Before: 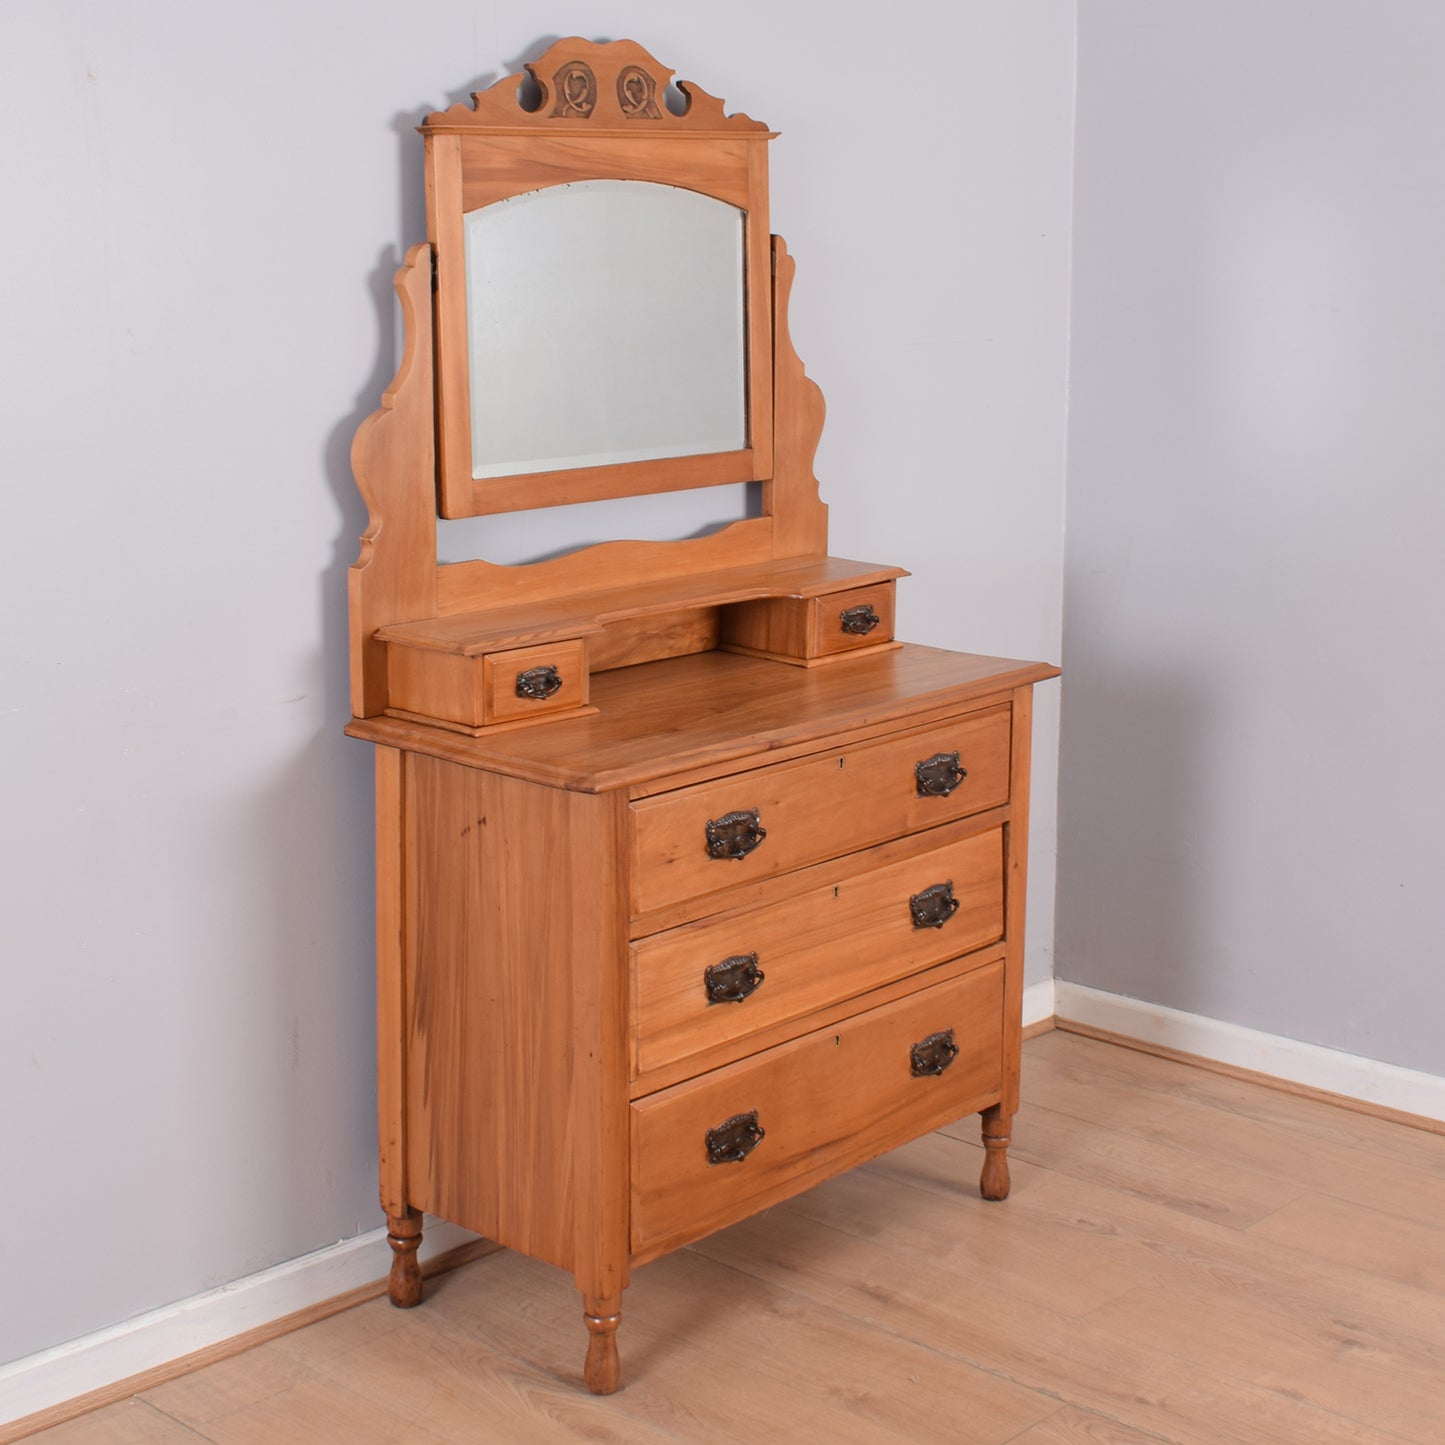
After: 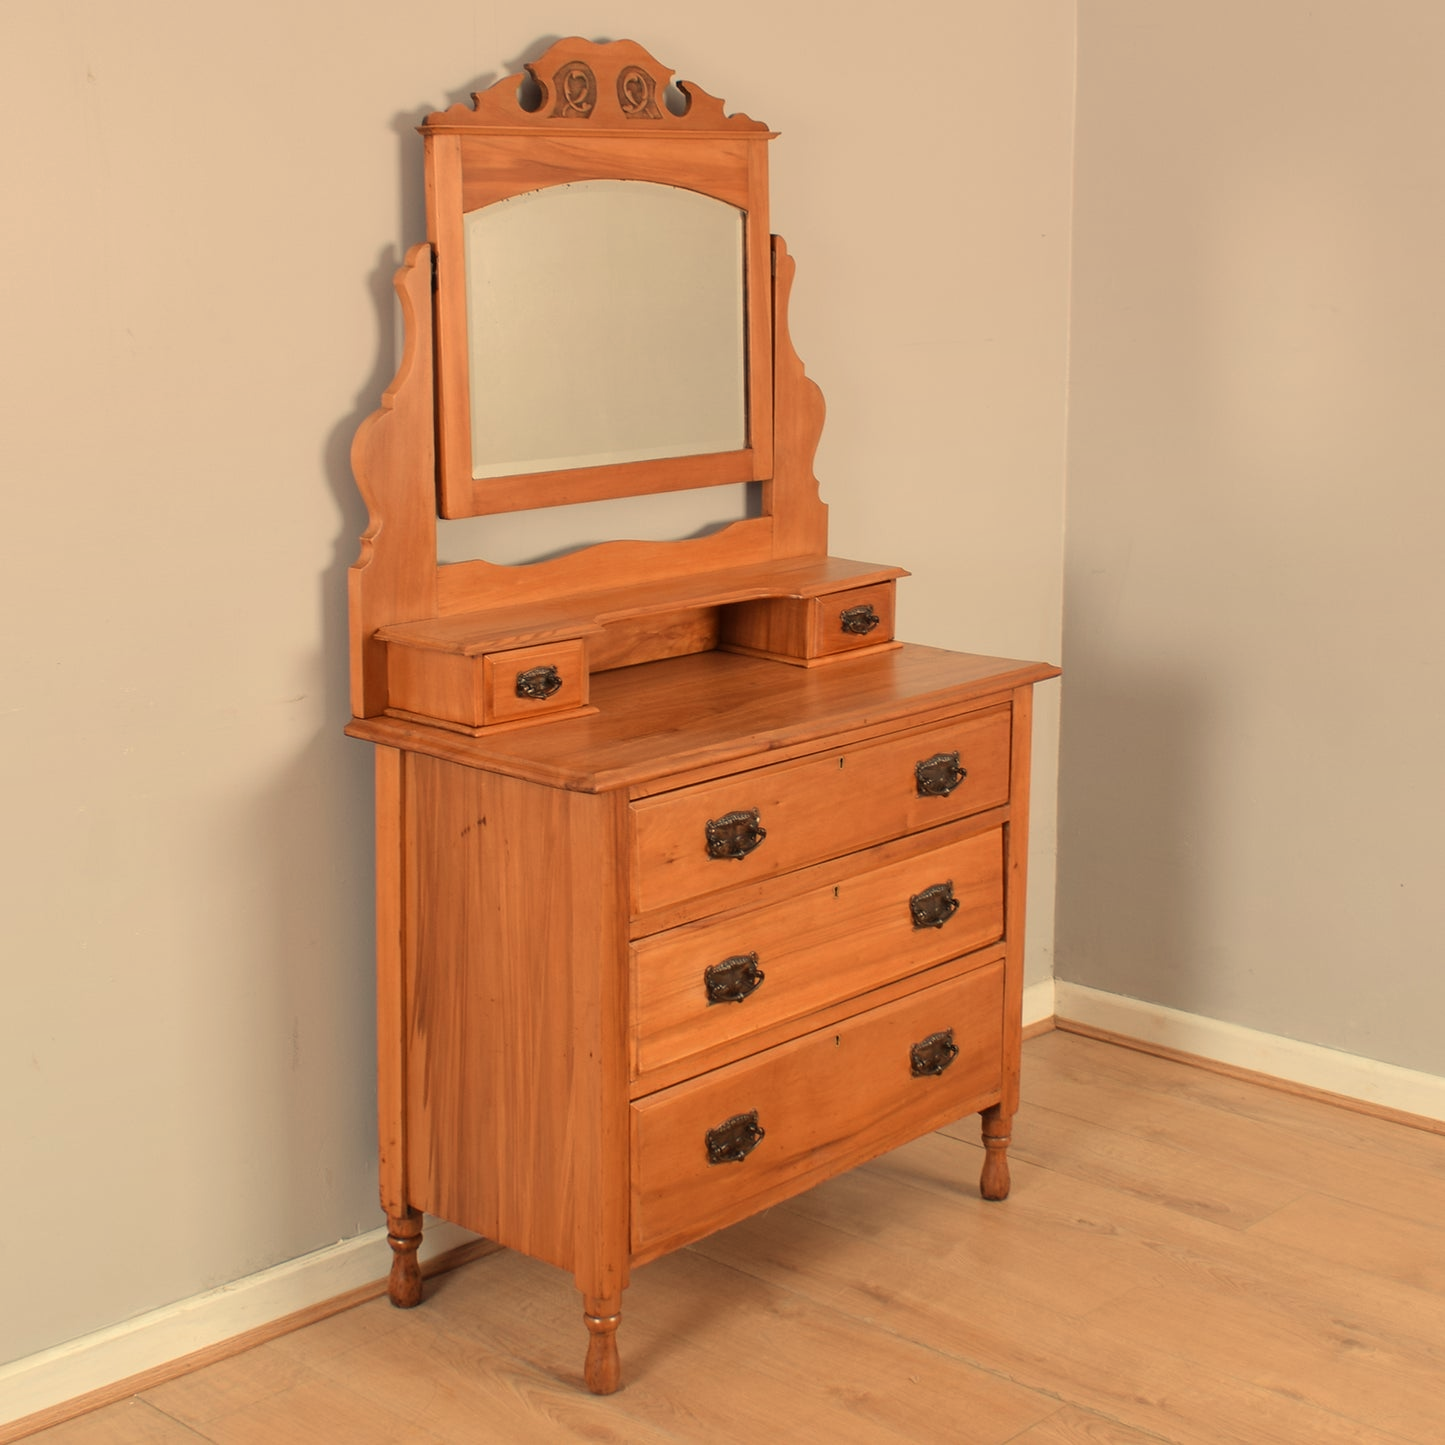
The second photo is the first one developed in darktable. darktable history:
white balance: red 1.08, blue 0.791
graduated density: density 0.38 EV, hardness 21%, rotation -6.11°, saturation 32%
